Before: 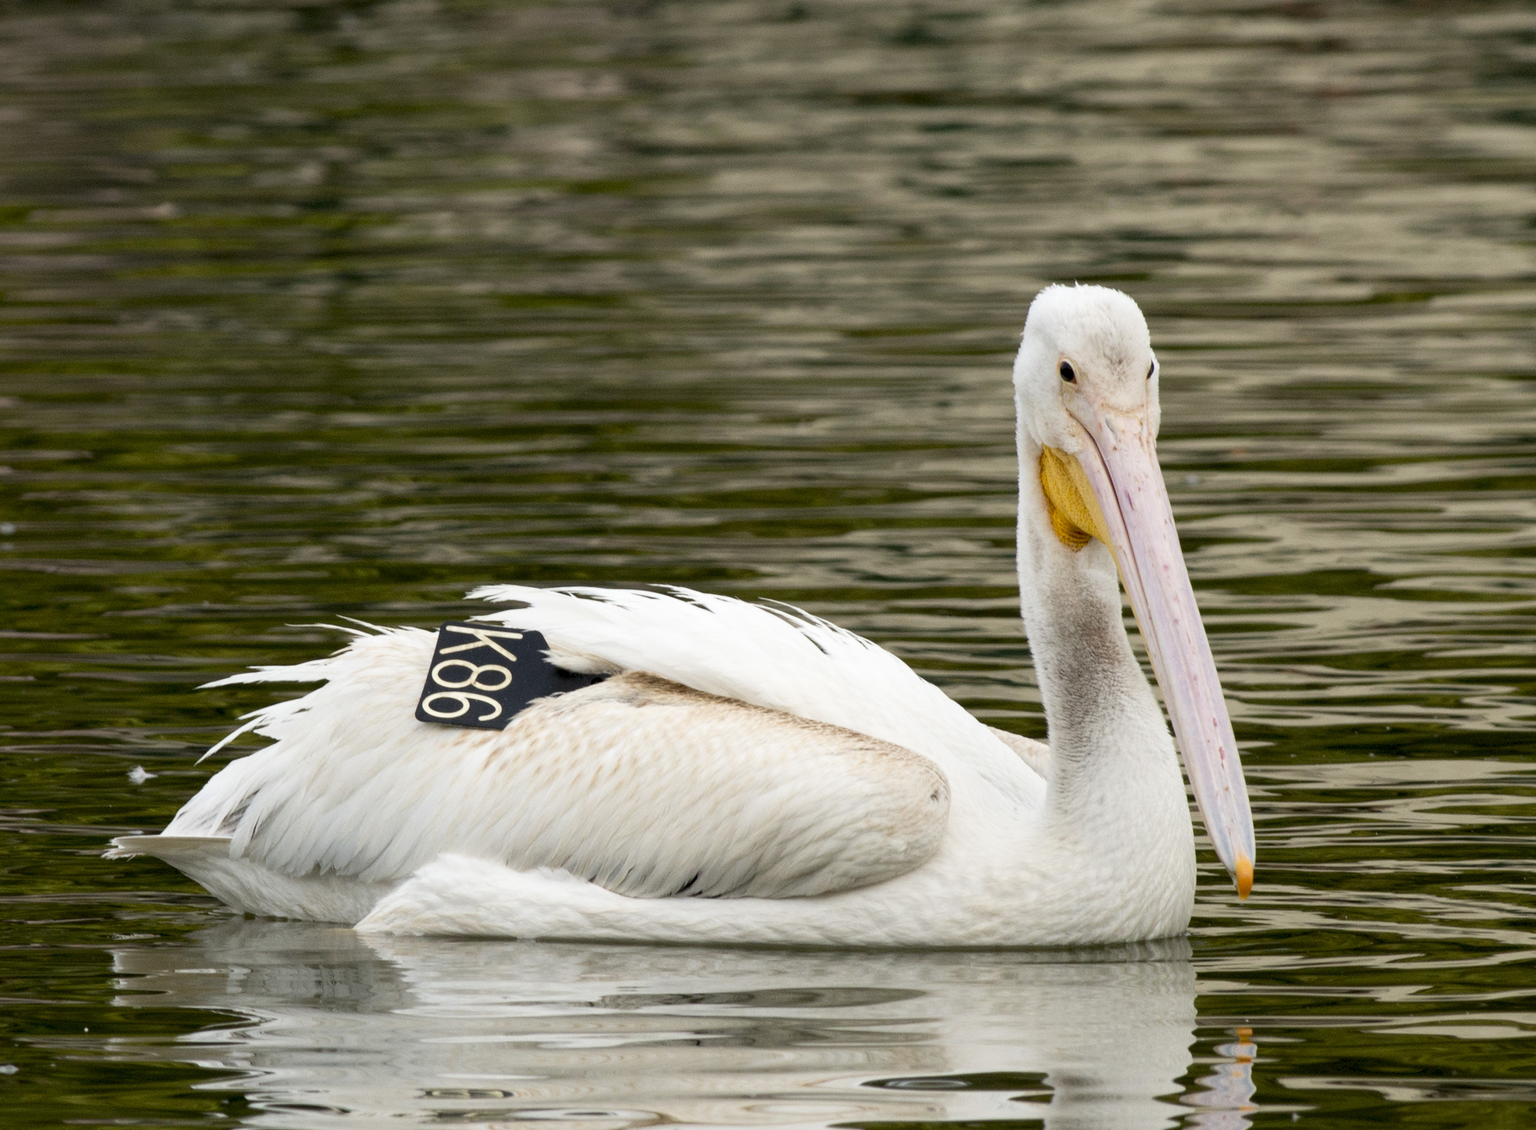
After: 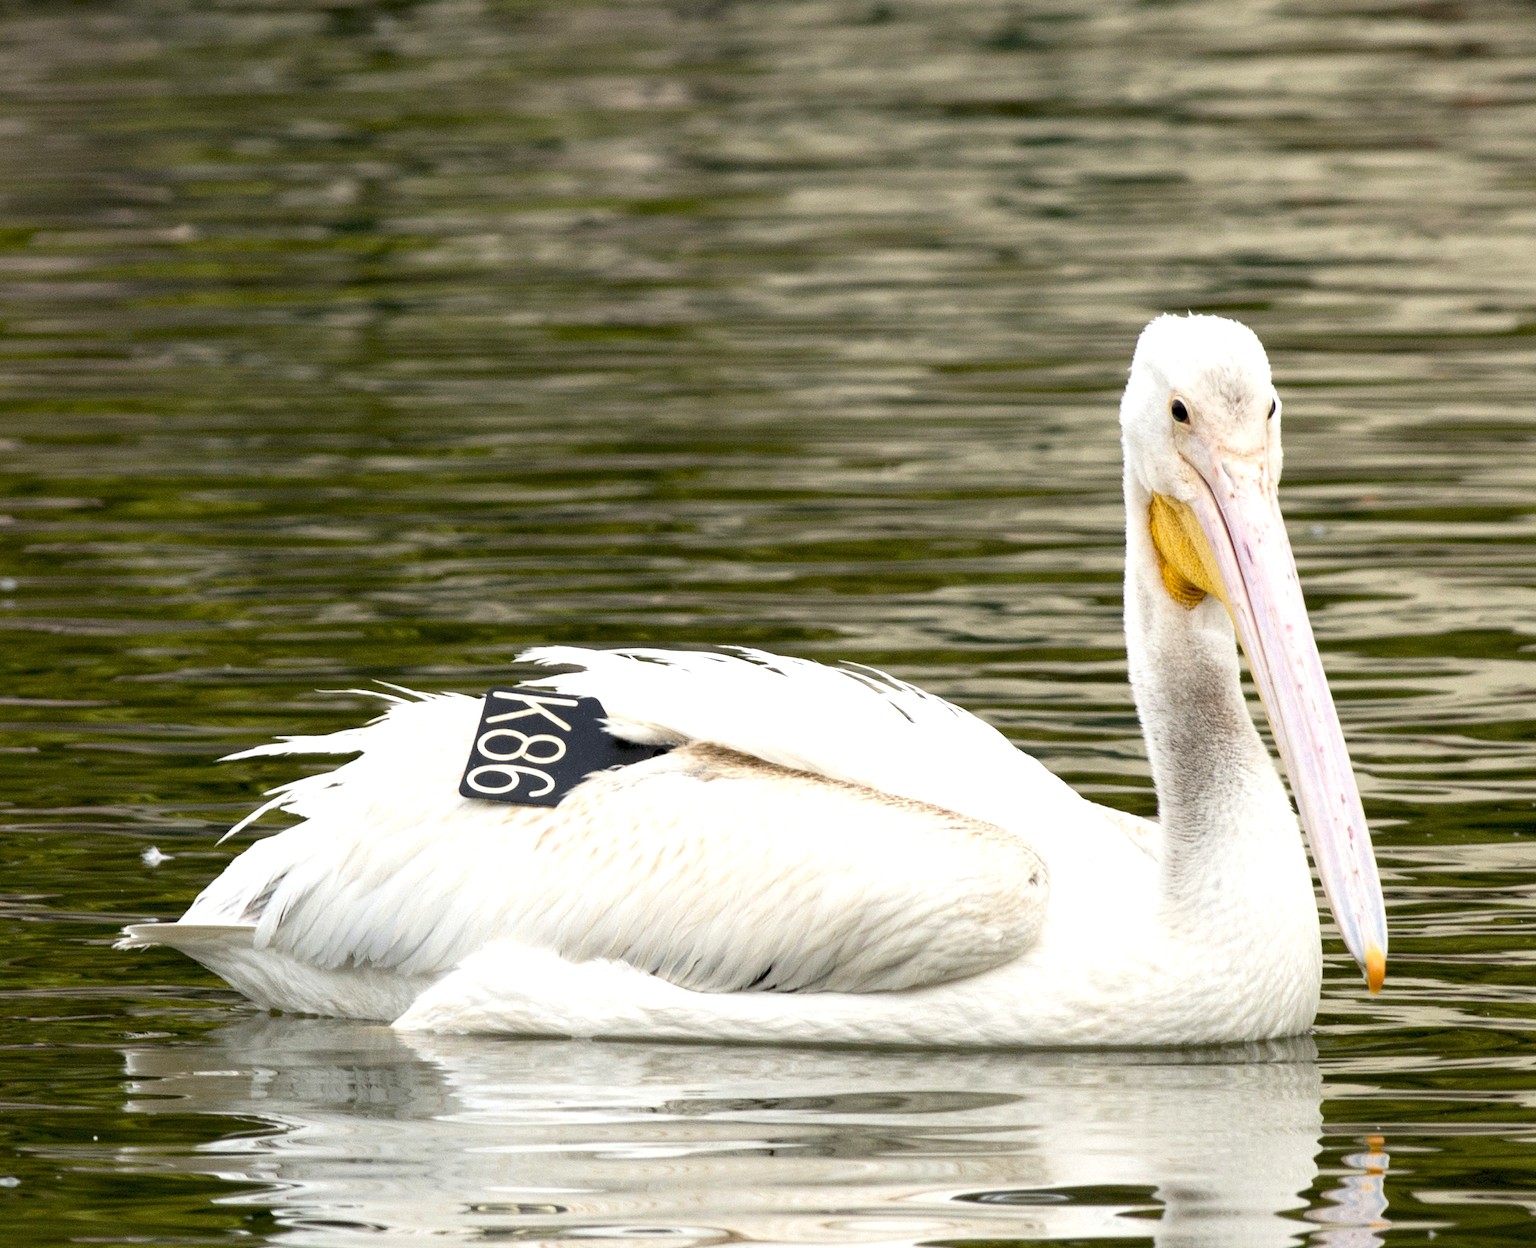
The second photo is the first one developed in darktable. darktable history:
exposure: exposure 0.608 EV, compensate highlight preservation false
tone equalizer: -8 EV 0.06 EV
crop: right 9.496%, bottom 0.045%
